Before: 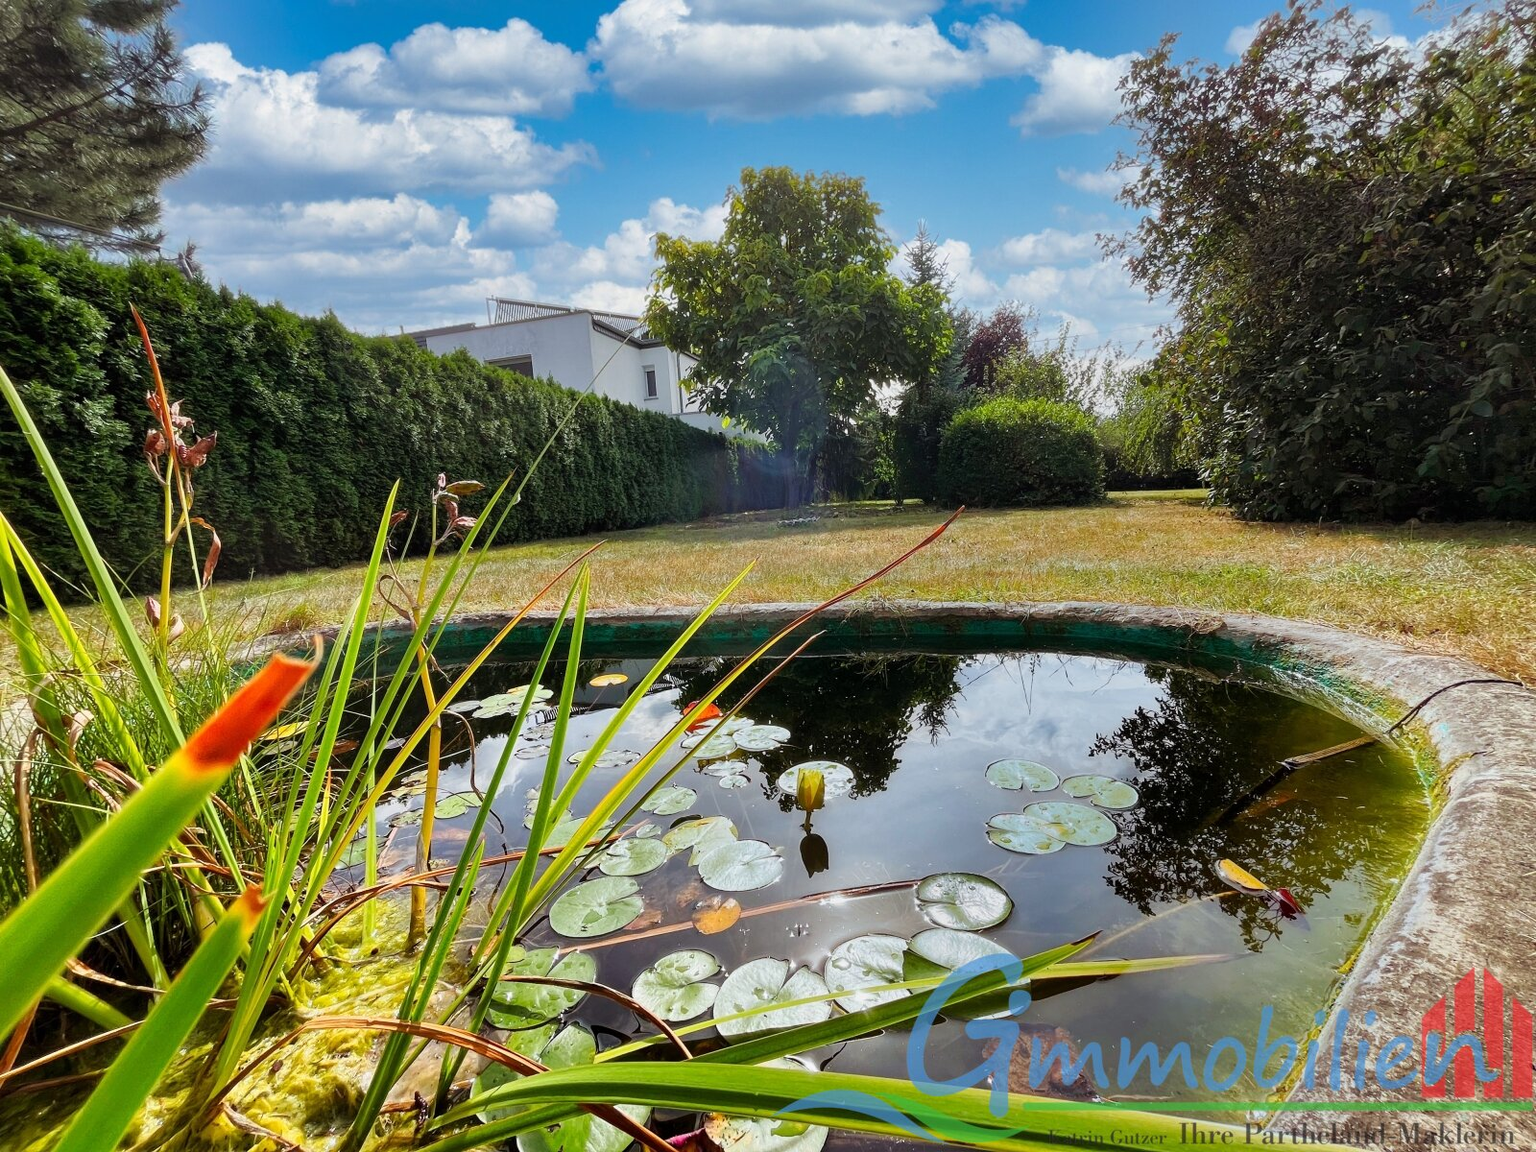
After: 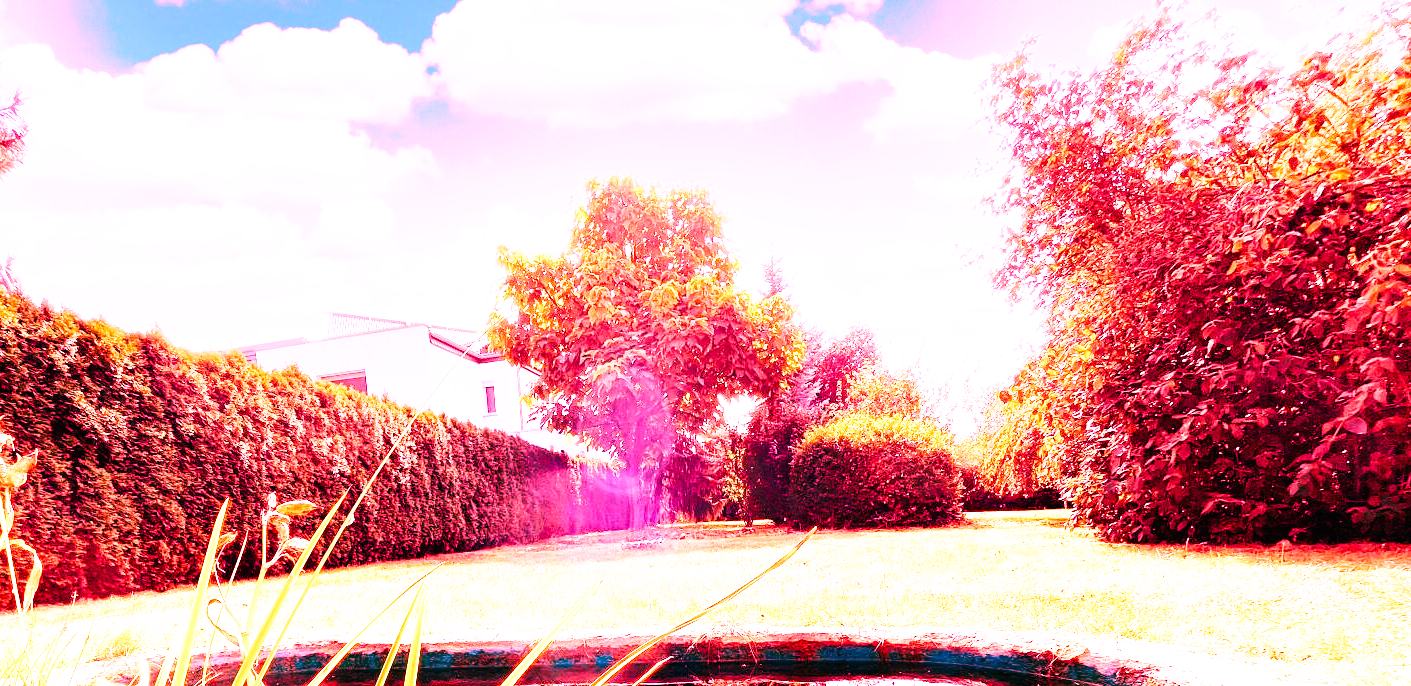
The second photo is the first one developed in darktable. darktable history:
tone equalizer: on, module defaults
base curve: curves: ch0 [(0, 0) (0.007, 0.004) (0.027, 0.03) (0.046, 0.07) (0.207, 0.54) (0.442, 0.872) (0.673, 0.972) (1, 1)], preserve colors none
crop and rotate: left 11.812%, bottom 42.776%
white balance: red 4.26, blue 1.802
